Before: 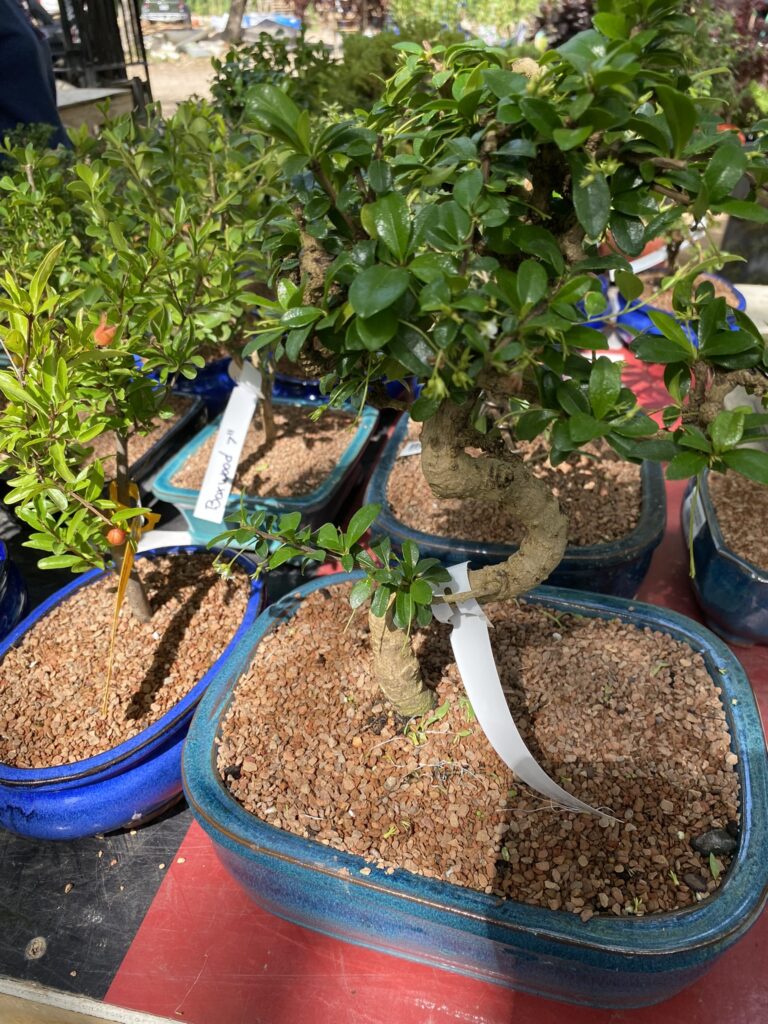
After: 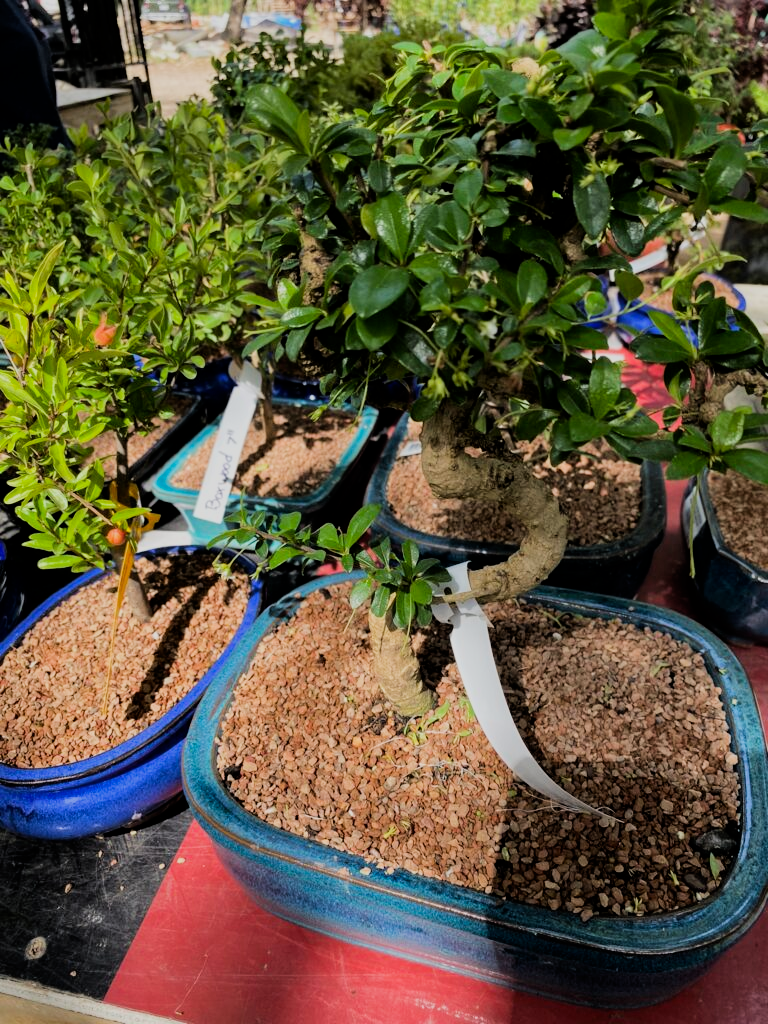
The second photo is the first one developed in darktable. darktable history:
shadows and highlights: shadows -20, white point adjustment -2, highlights -35
exposure: compensate highlight preservation false
filmic rgb: black relative exposure -5 EV, hardness 2.88, contrast 1.3, highlights saturation mix -30%
